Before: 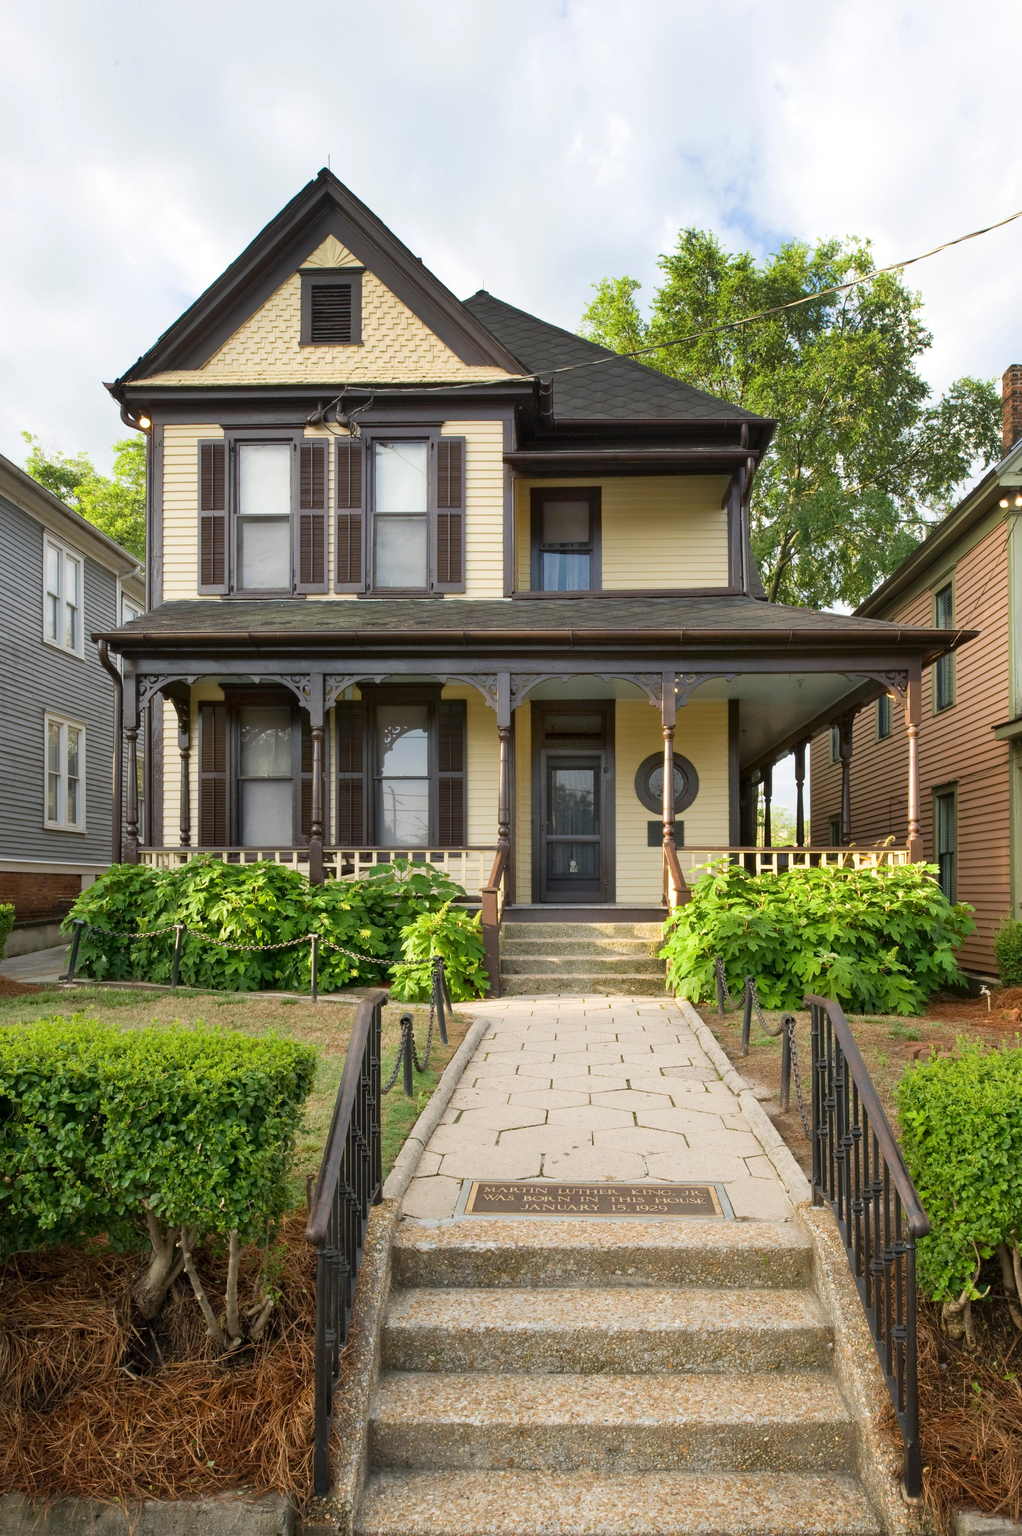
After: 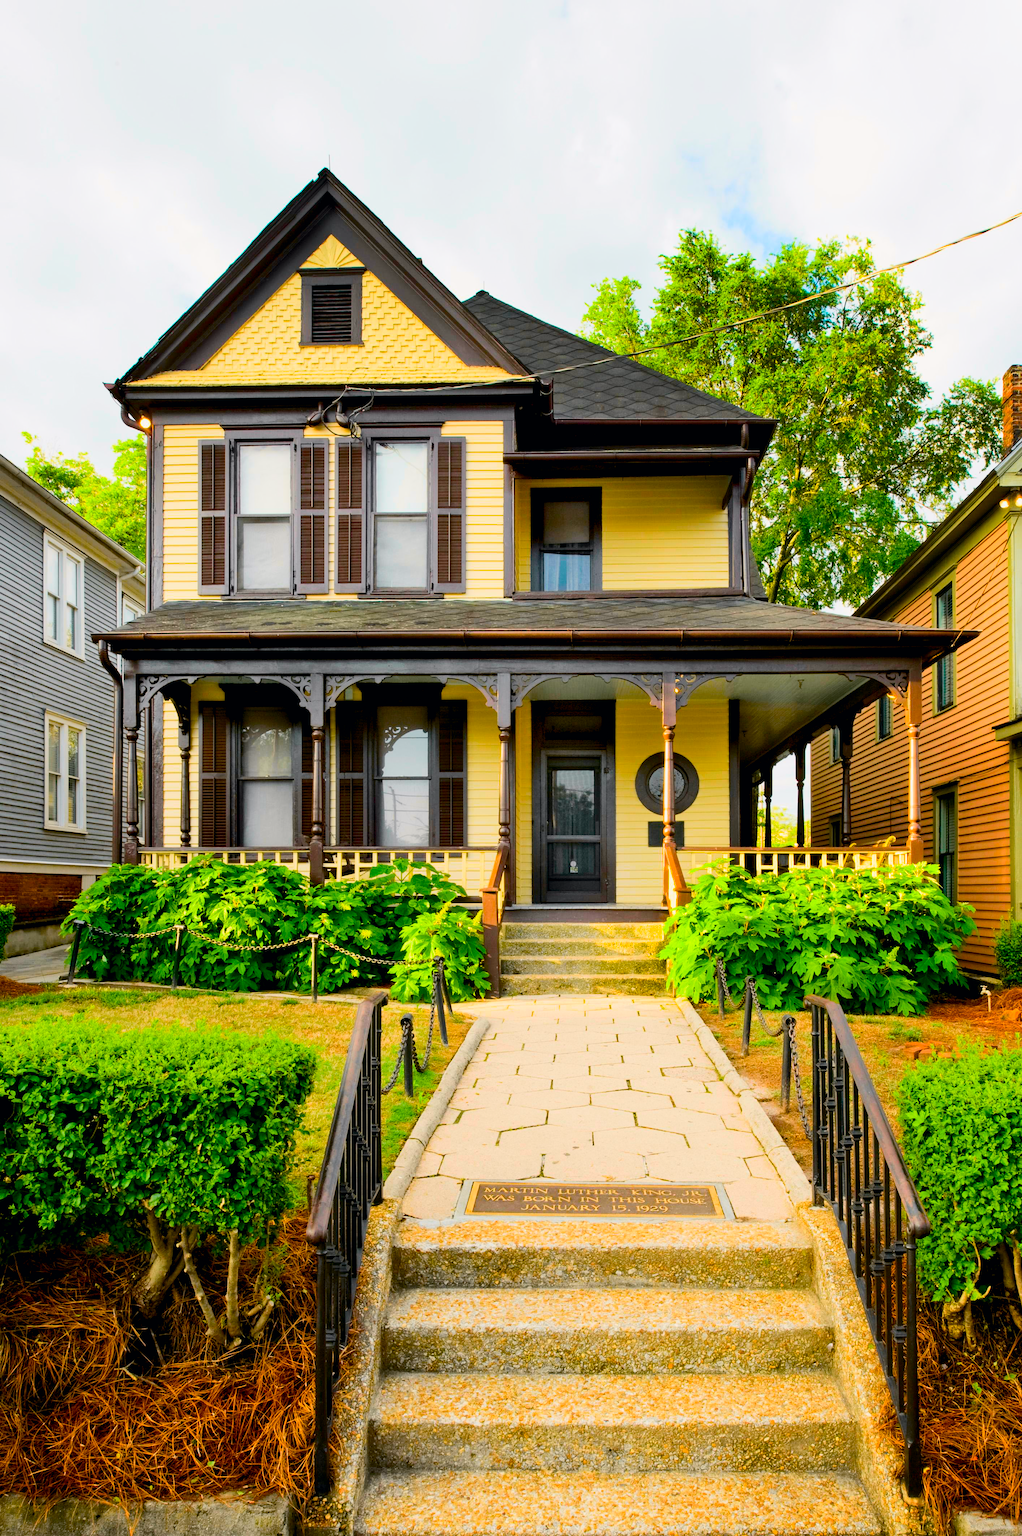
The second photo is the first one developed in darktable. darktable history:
color correction: highlights b* 0.046, saturation 0.984
color balance rgb: highlights gain › luminance 6.613%, highlights gain › chroma 0.877%, highlights gain › hue 47.63°, global offset › luminance -0.876%, perceptual saturation grading › global saturation 29.637%, global vibrance 20%
tone curve: curves: ch0 [(0, 0) (0.11, 0.081) (0.256, 0.259) (0.398, 0.475) (0.498, 0.611) (0.65, 0.757) (0.835, 0.883) (1, 0.961)]; ch1 [(0, 0) (0.346, 0.307) (0.408, 0.369) (0.453, 0.457) (0.482, 0.479) (0.502, 0.498) (0.521, 0.51) (0.553, 0.554) (0.618, 0.65) (0.693, 0.727) (1, 1)]; ch2 [(0, 0) (0.358, 0.362) (0.434, 0.46) (0.485, 0.494) (0.5, 0.494) (0.511, 0.508) (0.537, 0.55) (0.579, 0.599) (0.621, 0.693) (1, 1)], color space Lab, independent channels
